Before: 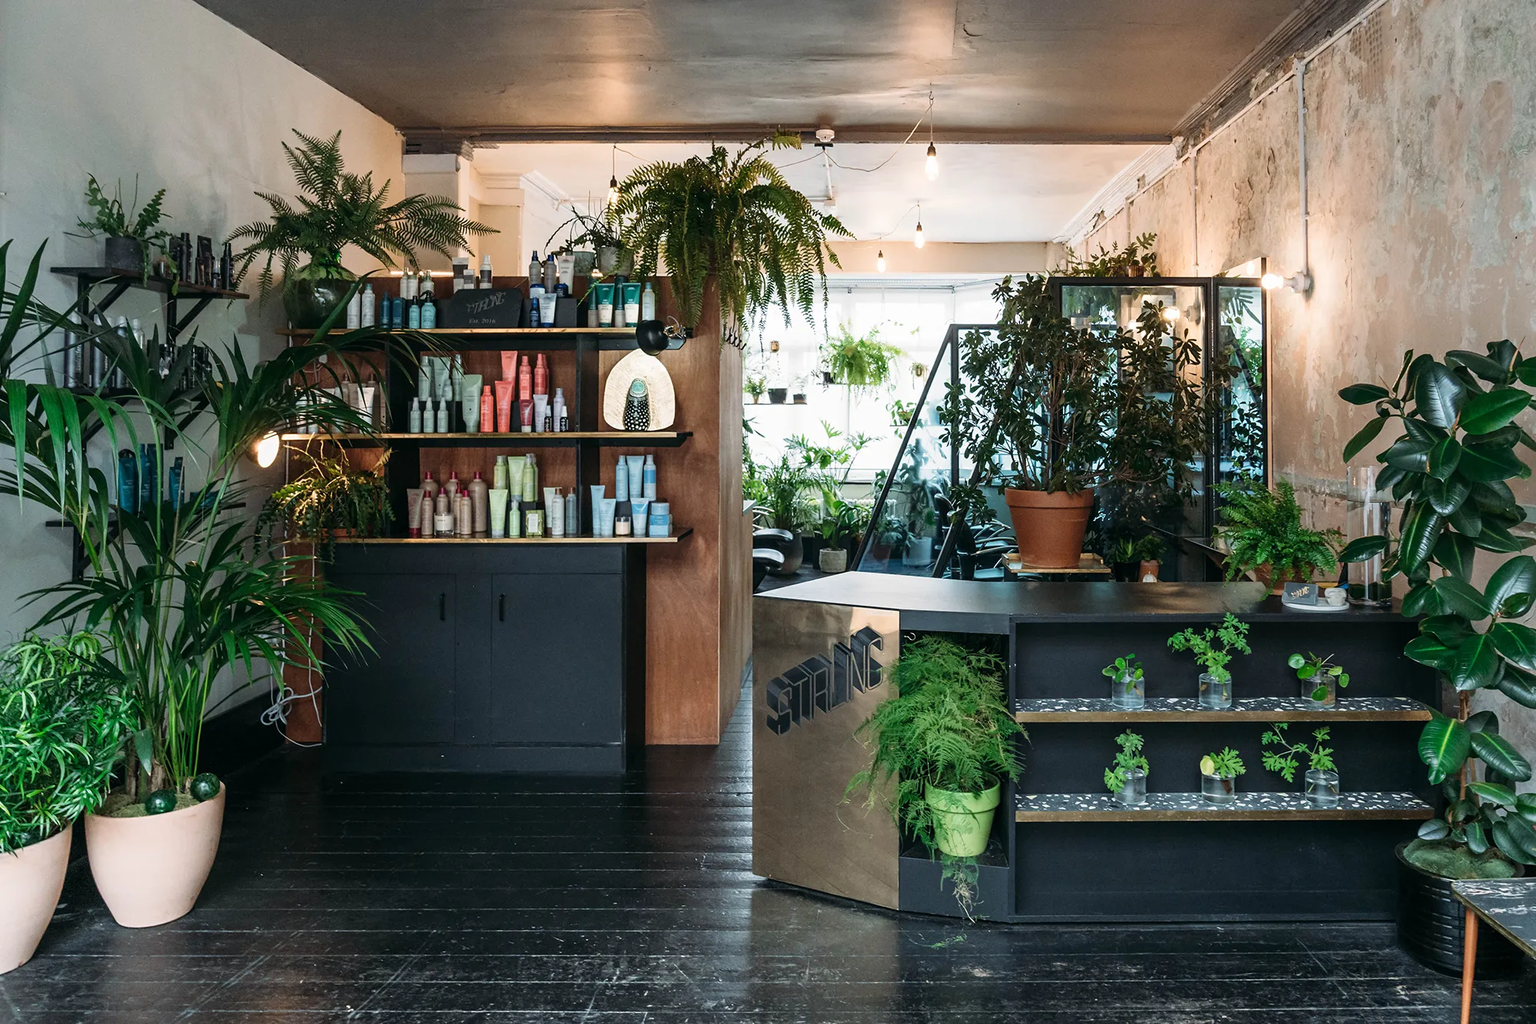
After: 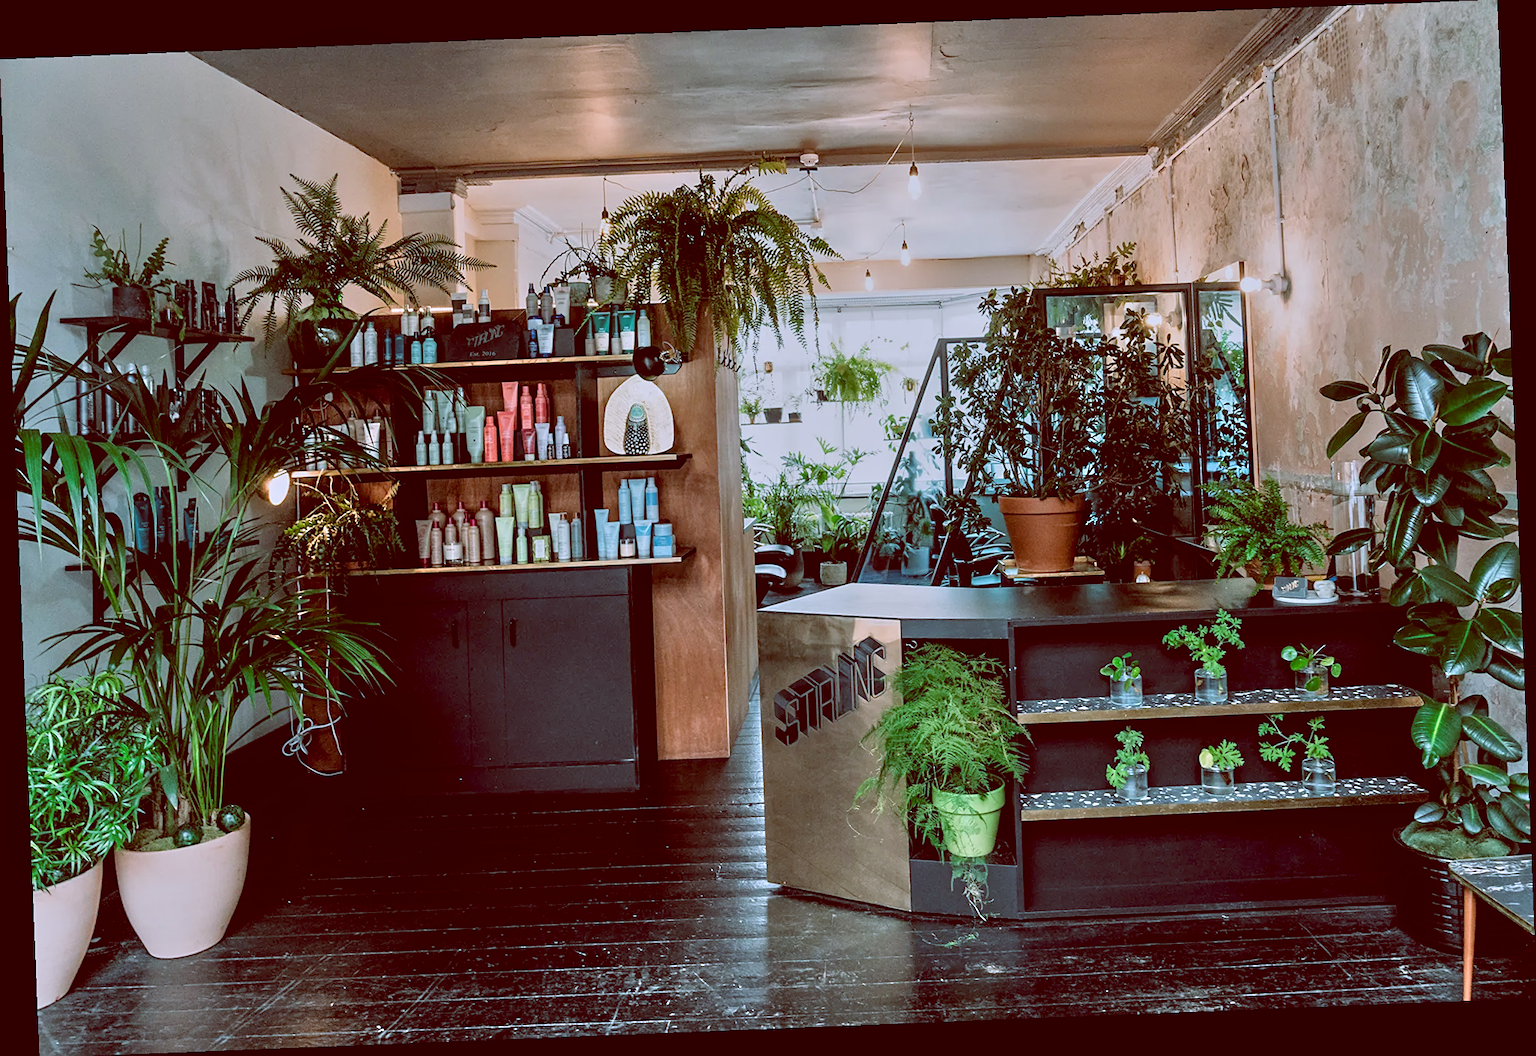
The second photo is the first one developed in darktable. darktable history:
sharpen: amount 0.2
local contrast: highlights 100%, shadows 100%, detail 120%, midtone range 0.2
exposure: black level correction 0, exposure -0.766 EV, compensate highlight preservation false
color balance: lift [1, 1.015, 0.987, 0.985], gamma [1, 0.959, 1.042, 0.958], gain [0.927, 0.938, 1.072, 0.928], contrast 1.5%
vibrance: vibrance 10%
rotate and perspective: rotation -2.29°, automatic cropping off
color correction: highlights a* 15.03, highlights b* -25.07
tone equalizer: -7 EV 0.15 EV, -6 EV 0.6 EV, -5 EV 1.15 EV, -4 EV 1.33 EV, -3 EV 1.15 EV, -2 EV 0.6 EV, -1 EV 0.15 EV, mask exposure compensation -0.5 EV
